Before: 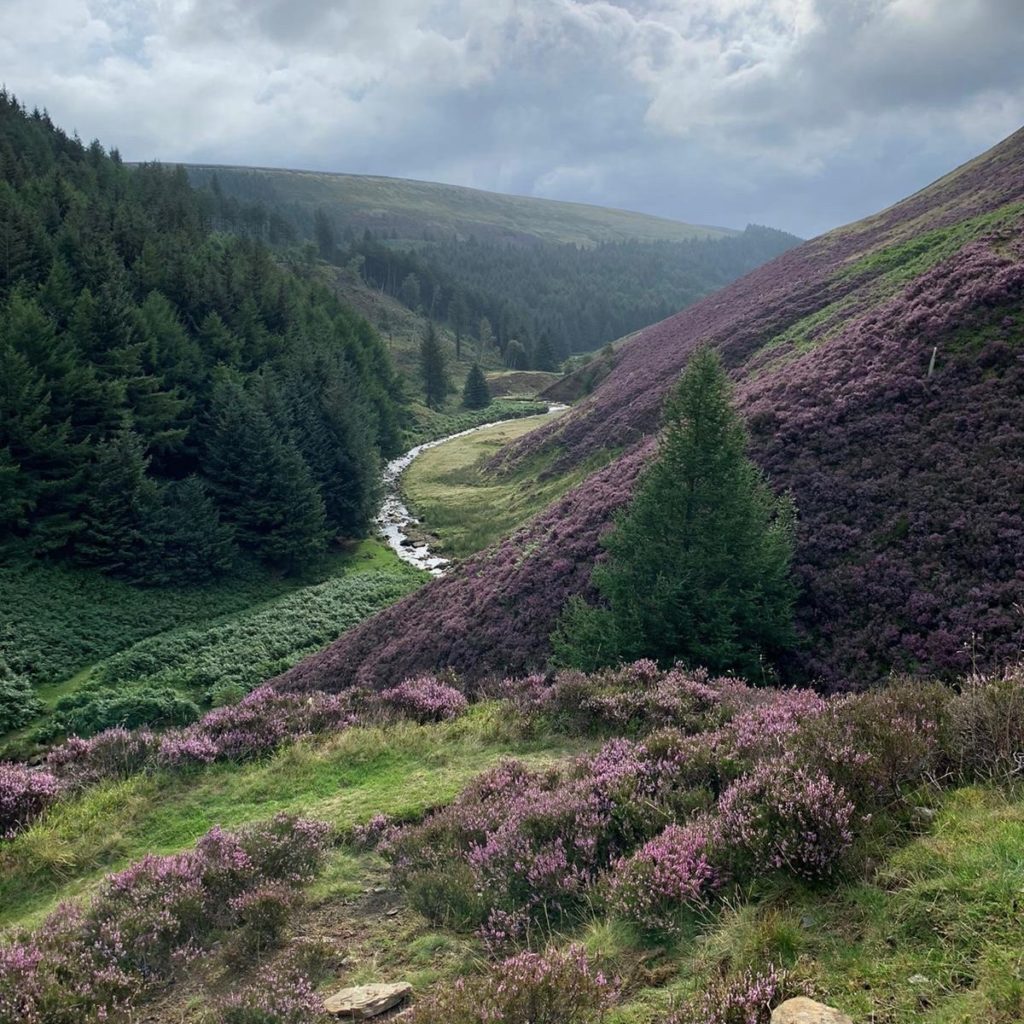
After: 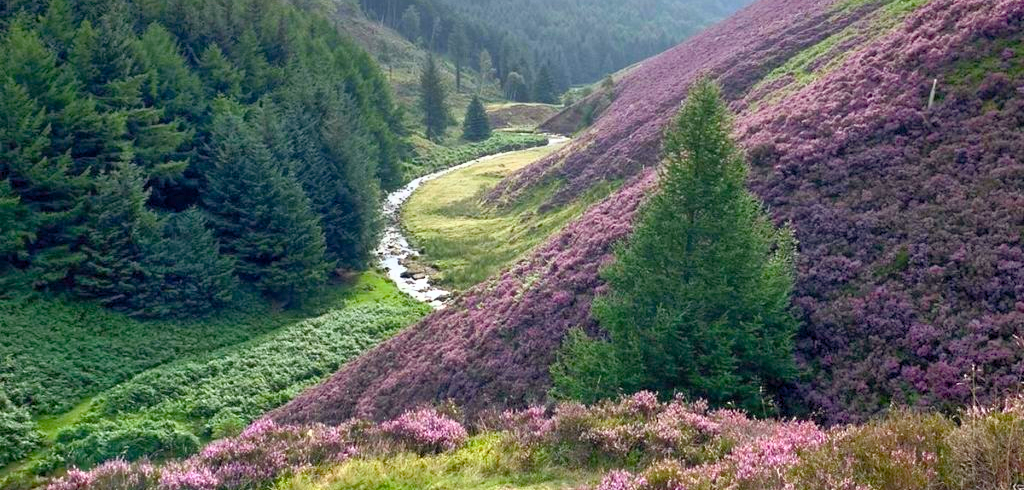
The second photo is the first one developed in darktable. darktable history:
base curve: curves: ch0 [(0, 0) (0.495, 0.917) (1, 1)]
color balance rgb: power › luminance 0.764%, power › chroma 0.422%, power › hue 33.78°, perceptual saturation grading › global saturation 20%, perceptual saturation grading › highlights -24.715%, perceptual saturation grading › shadows 49.553%
shadows and highlights: on, module defaults
crop and rotate: top 26.267%, bottom 25.839%
